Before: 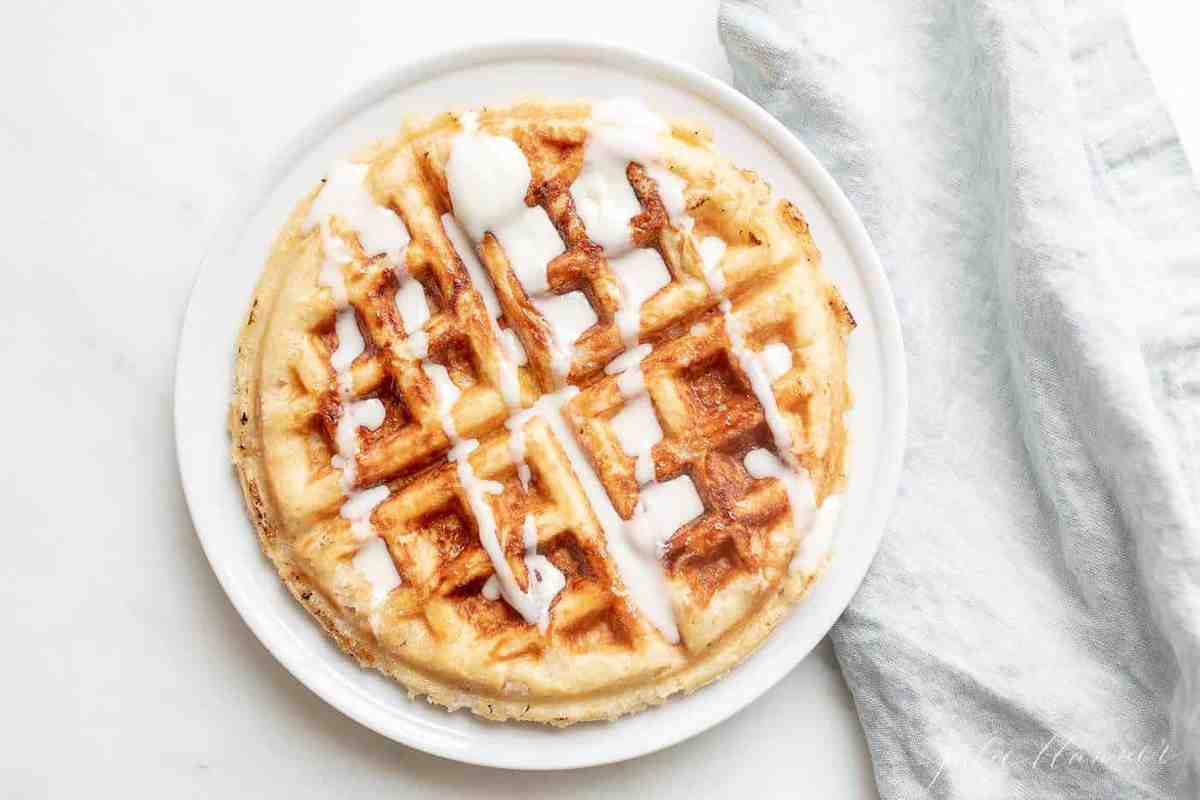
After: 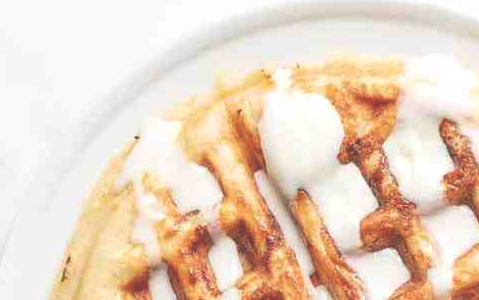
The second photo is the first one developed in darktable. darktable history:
crop: left 15.651%, top 5.445%, right 44.375%, bottom 56.944%
exposure: black level correction -0.041, exposure 0.062 EV, compensate highlight preservation false
